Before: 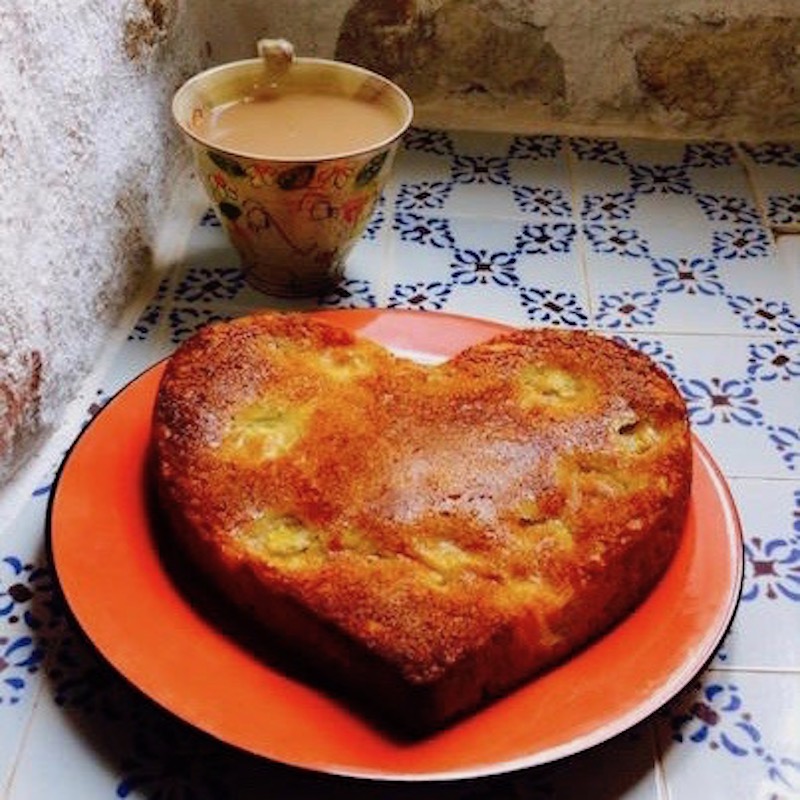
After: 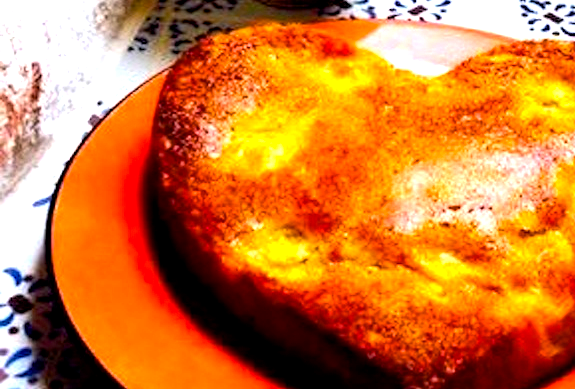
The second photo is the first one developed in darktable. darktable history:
color balance rgb: perceptual saturation grading › global saturation 30.266%, perceptual brilliance grading › global brilliance 29.523%, perceptual brilliance grading › highlights 12.564%, perceptual brilliance grading › mid-tones 24.128%
crop: top 36.16%, right 28.04%, bottom 15.118%
